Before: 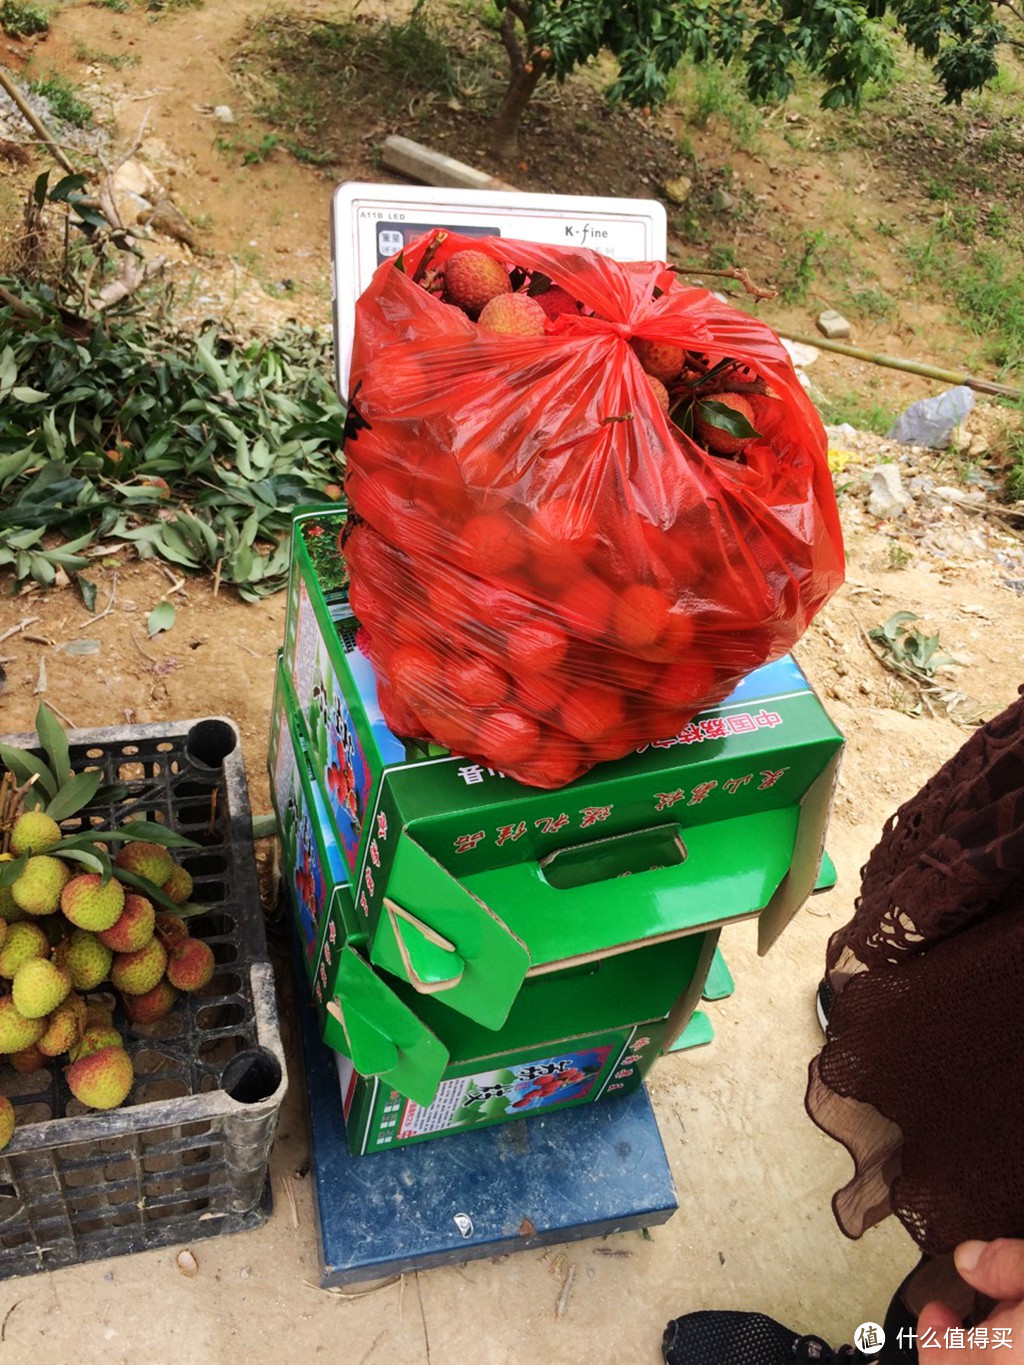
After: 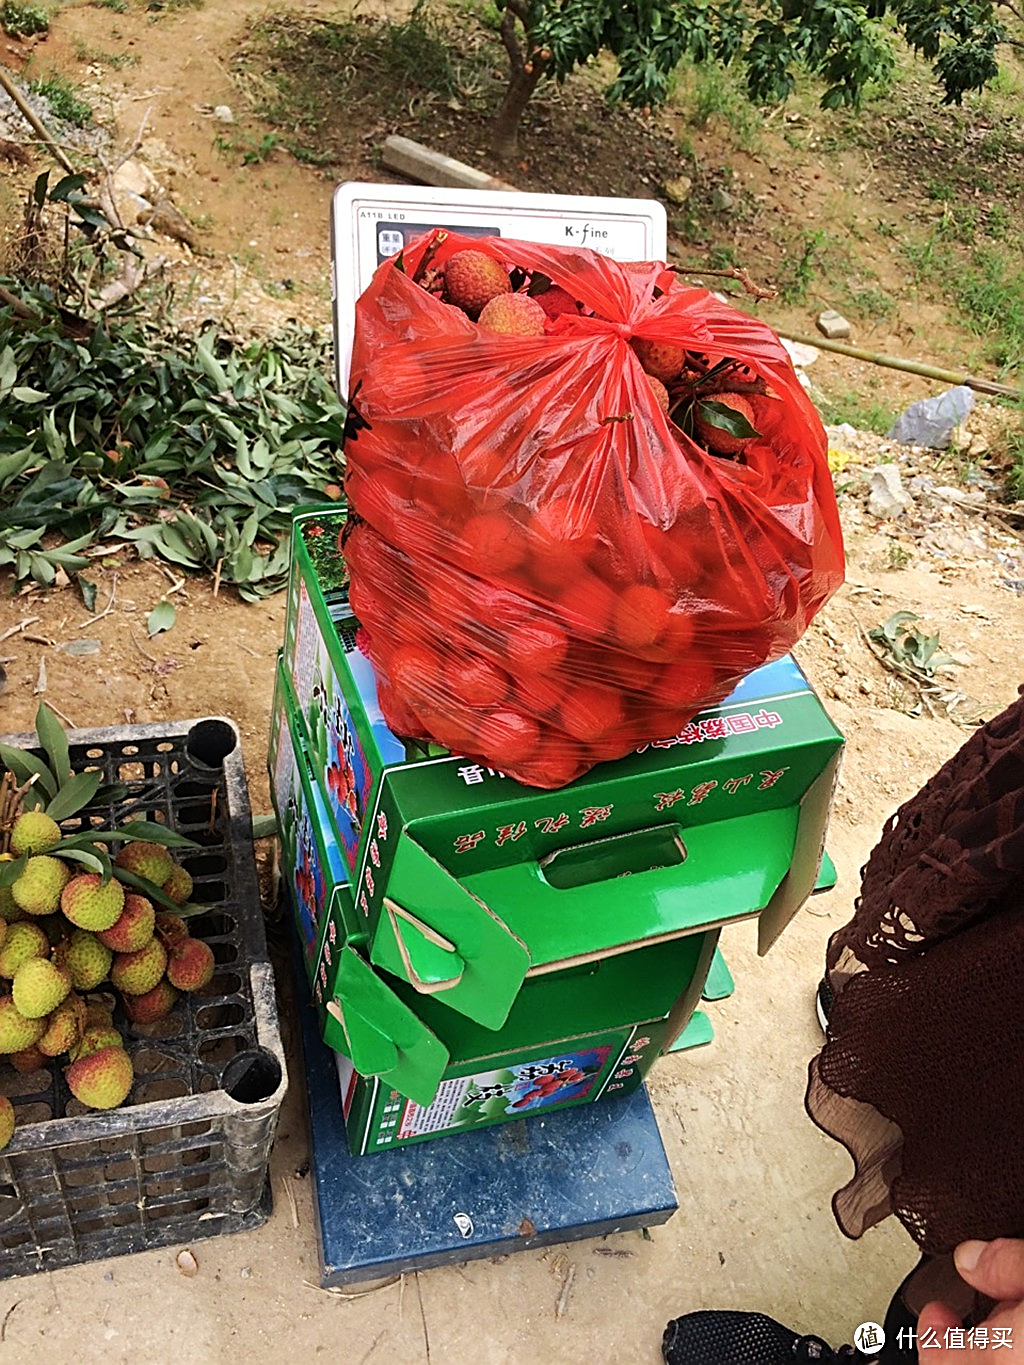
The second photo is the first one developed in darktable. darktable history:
sharpen: amount 0.901
color balance rgb: perceptual saturation grading › global saturation -3%
